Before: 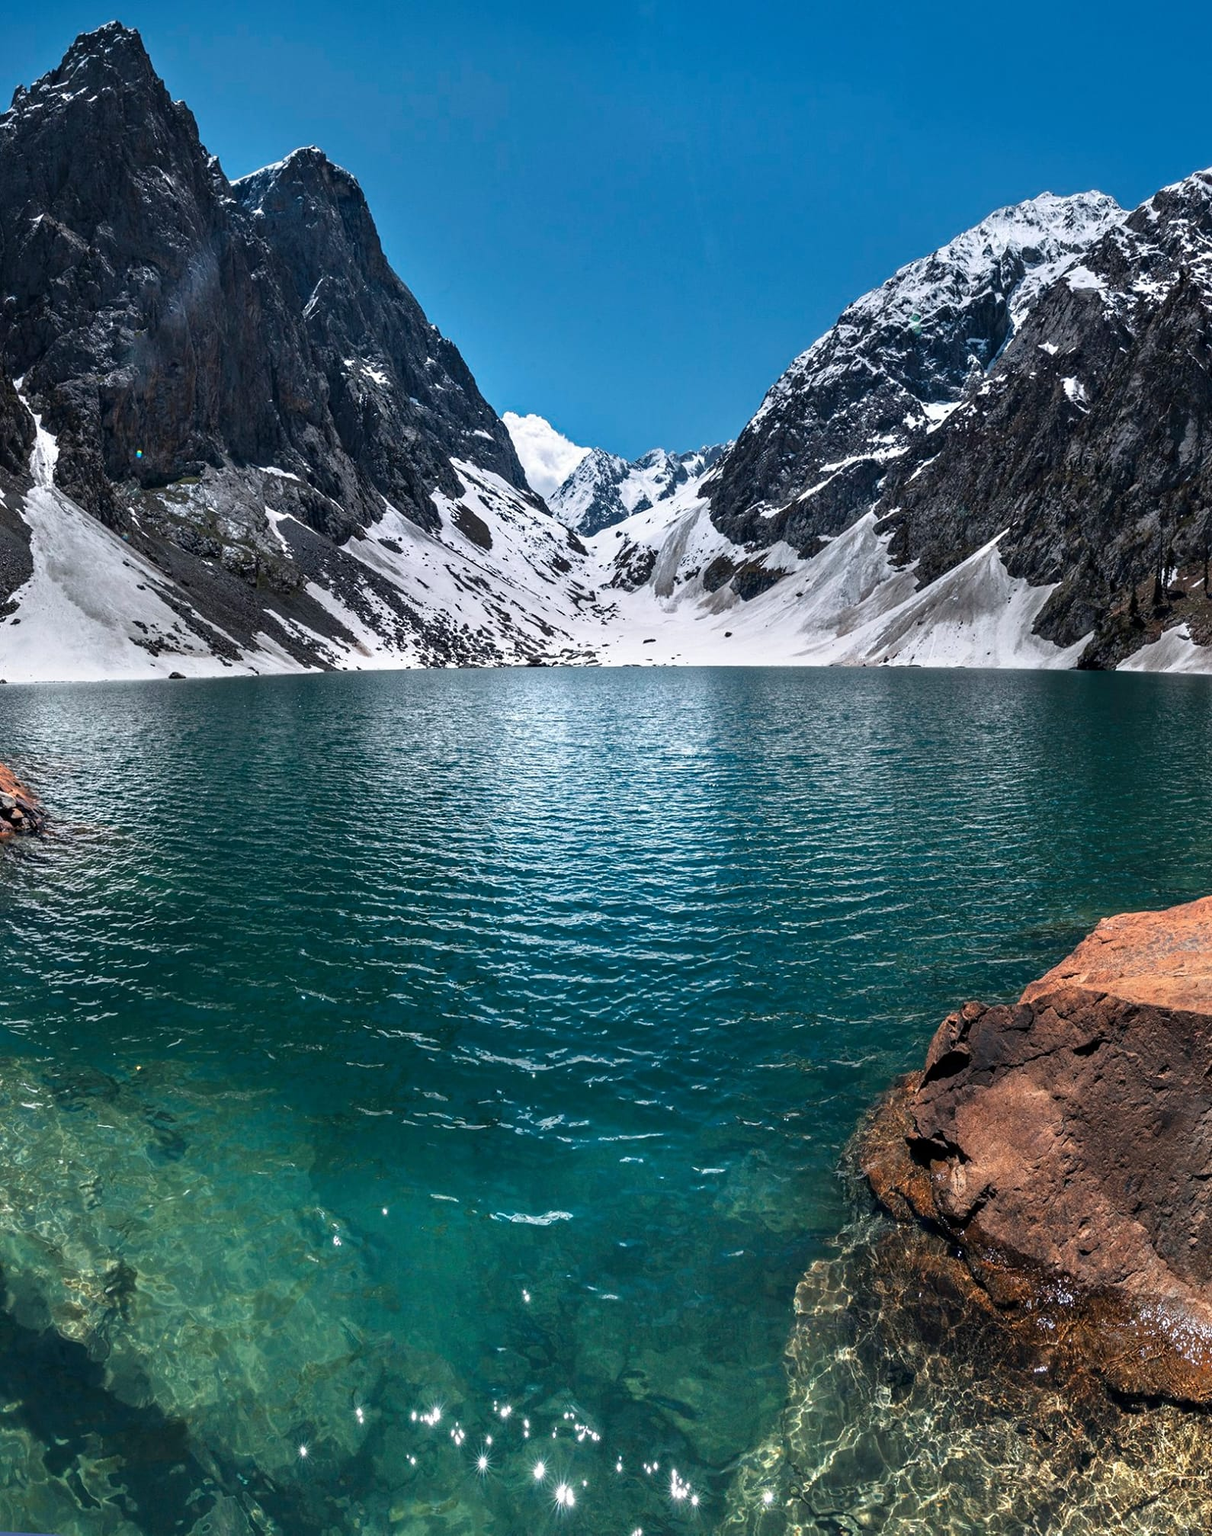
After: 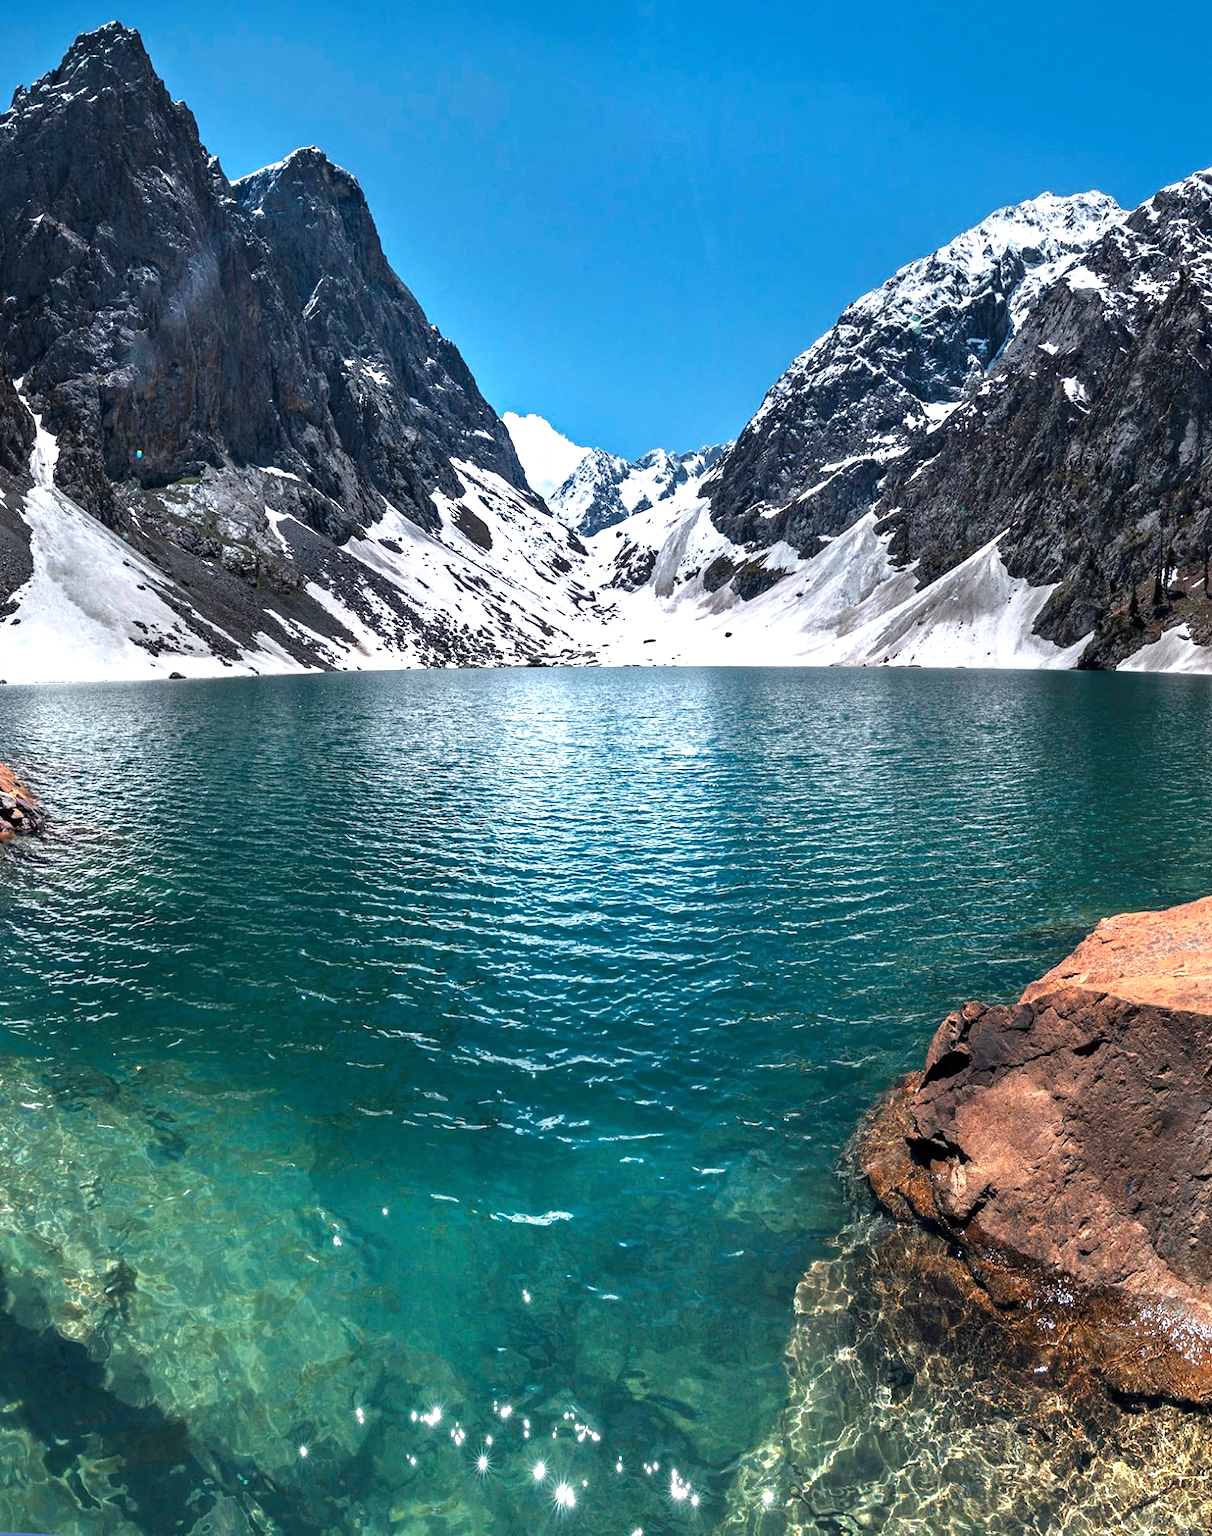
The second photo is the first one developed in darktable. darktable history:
exposure: exposure 0.665 EV, compensate exposure bias true, compensate highlight preservation false
